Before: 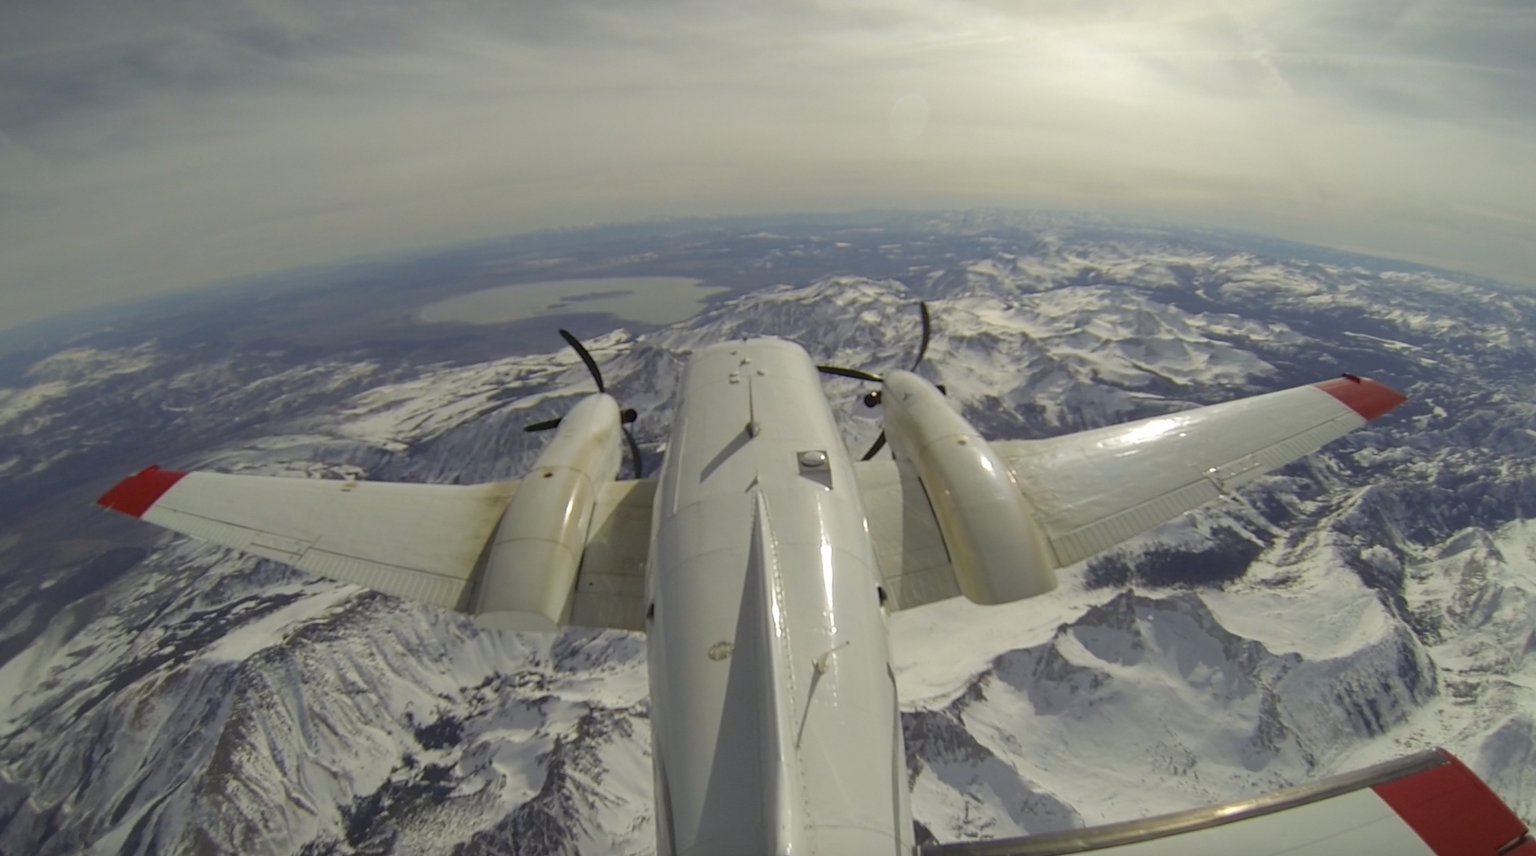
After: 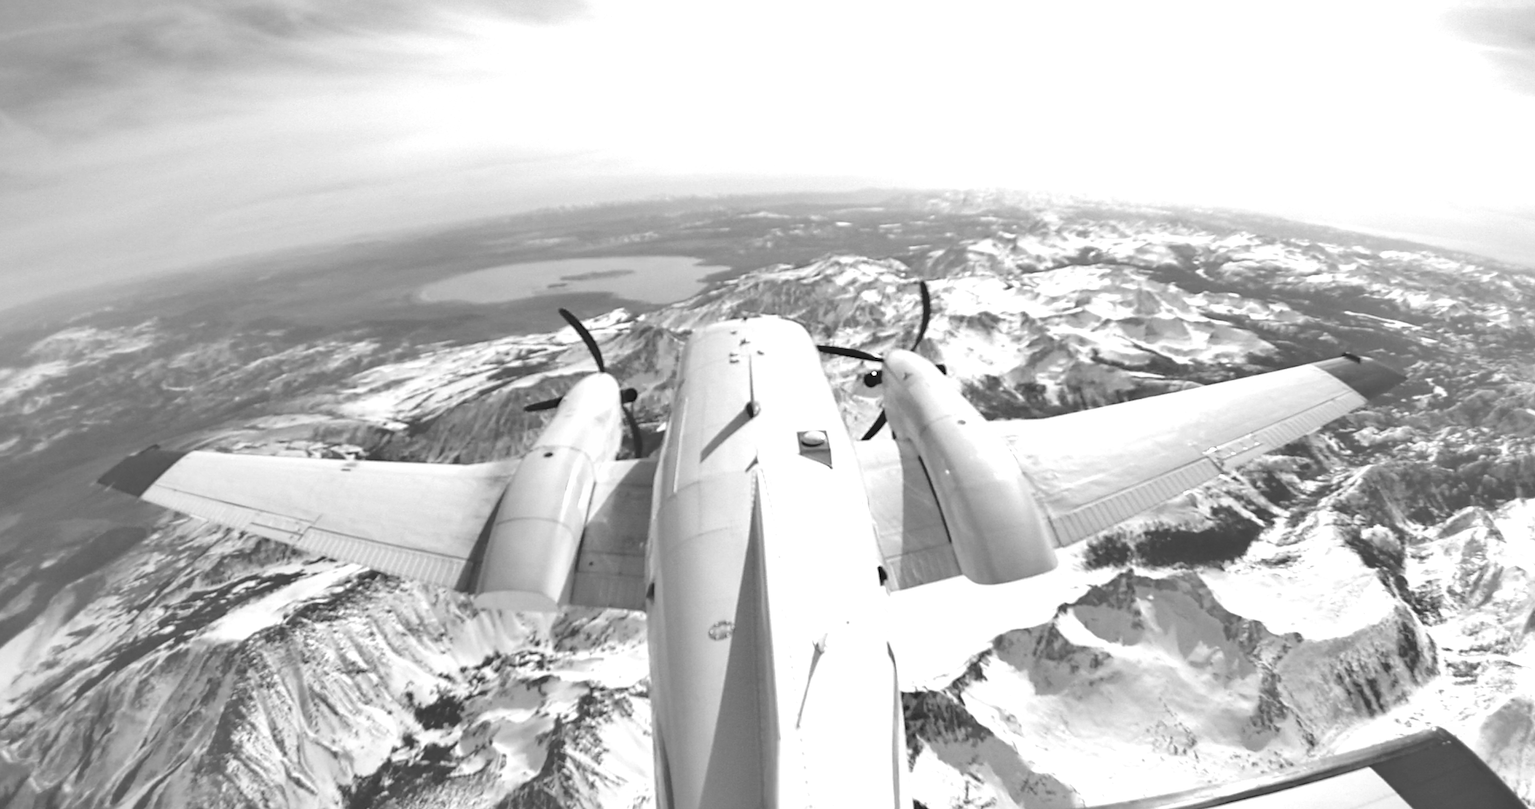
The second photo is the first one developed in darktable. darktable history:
contrast brightness saturation: contrast 0.07
contrast equalizer: octaves 7, y [[0.6 ×6], [0.55 ×6], [0 ×6], [0 ×6], [0 ×6]], mix -0.2
crop and rotate: top 2.479%, bottom 3.018%
monochrome: on, module defaults
shadows and highlights: low approximation 0.01, soften with gaussian
exposure: black level correction 0, exposure 1.625 EV, compensate exposure bias true, compensate highlight preservation false
